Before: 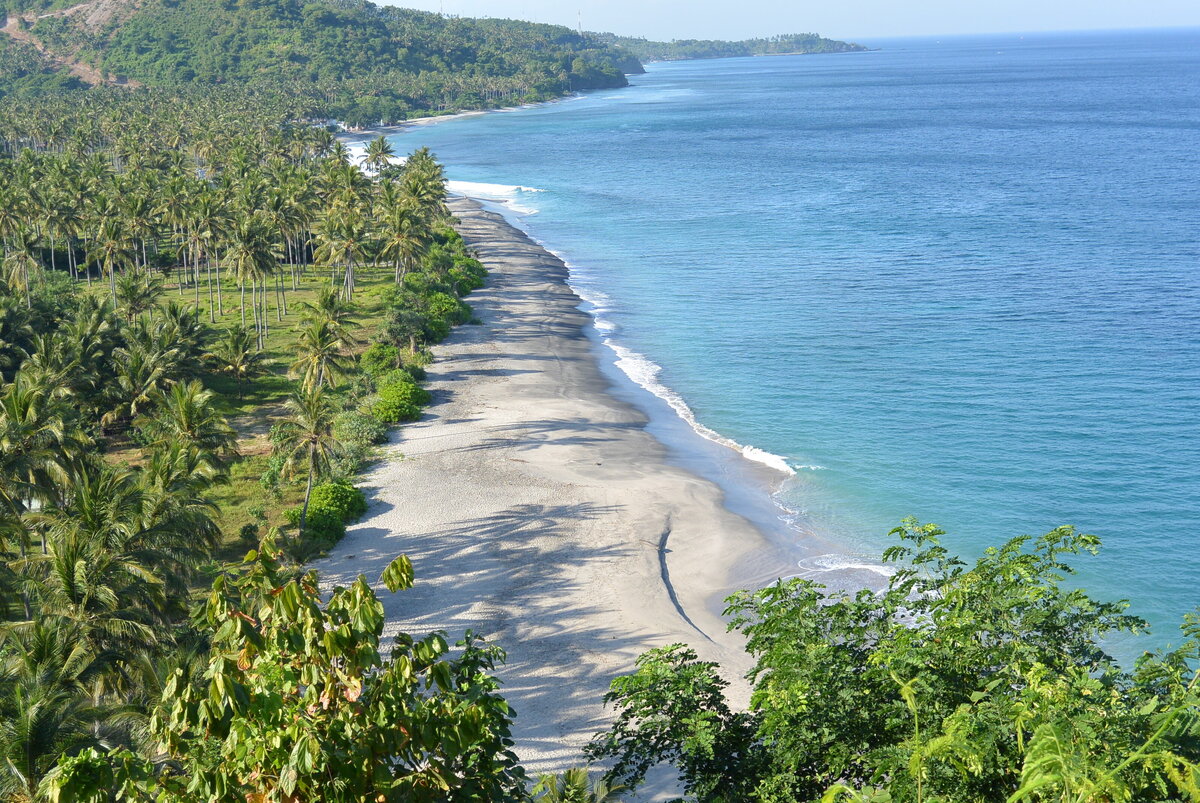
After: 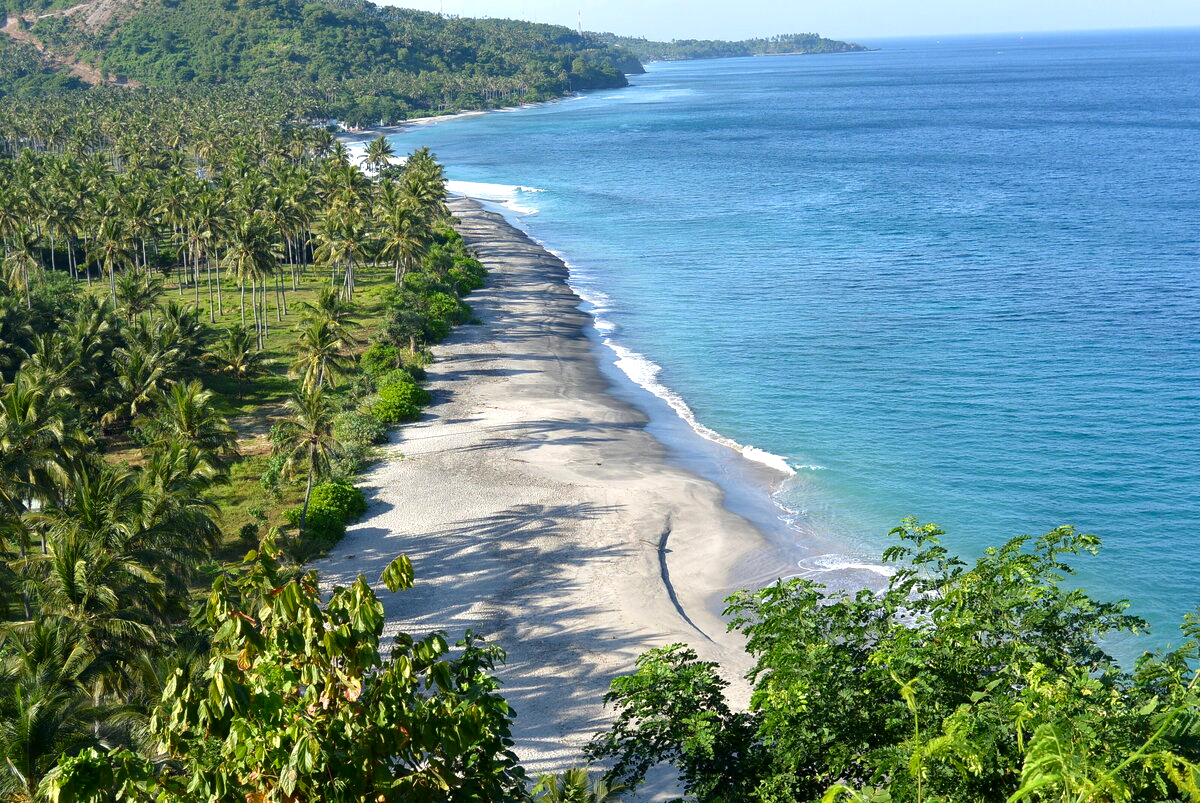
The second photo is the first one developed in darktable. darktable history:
color balance: contrast 10%
contrast brightness saturation: brightness -0.09
